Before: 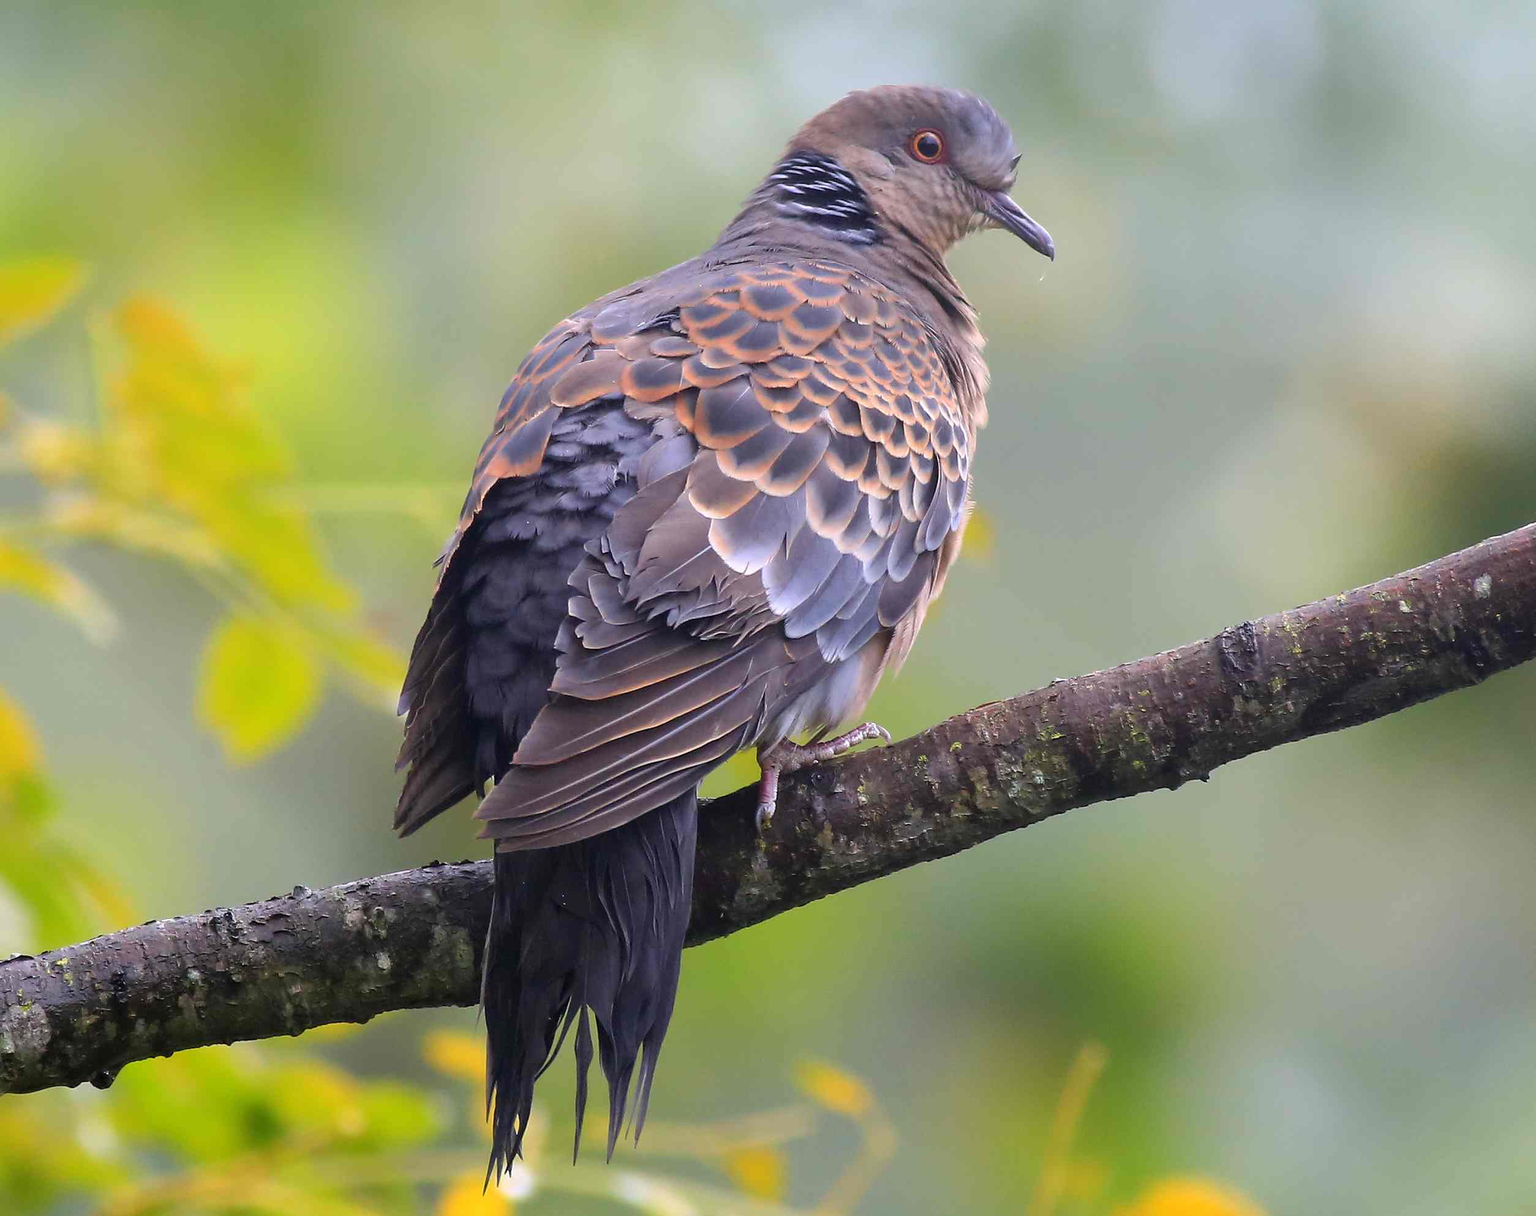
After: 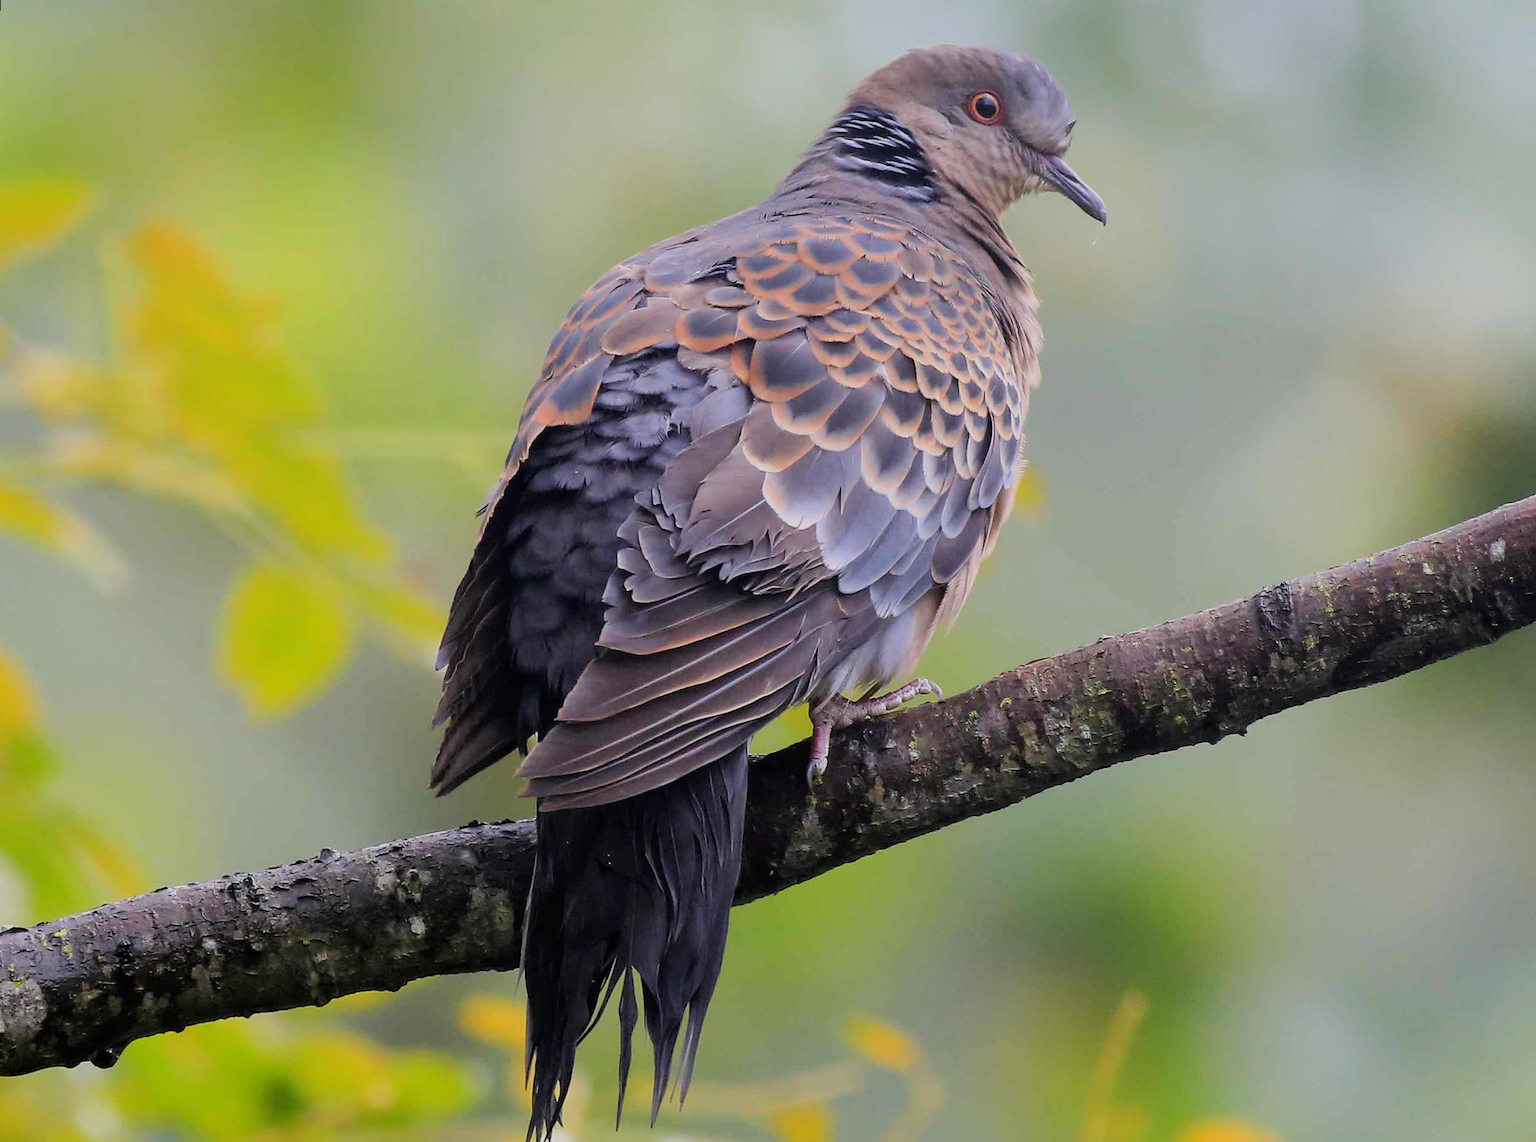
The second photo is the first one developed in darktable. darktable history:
rotate and perspective: rotation 0.679°, lens shift (horizontal) 0.136, crop left 0.009, crop right 0.991, crop top 0.078, crop bottom 0.95
filmic rgb: black relative exposure -7.65 EV, white relative exposure 4.56 EV, hardness 3.61, contrast 1.05
